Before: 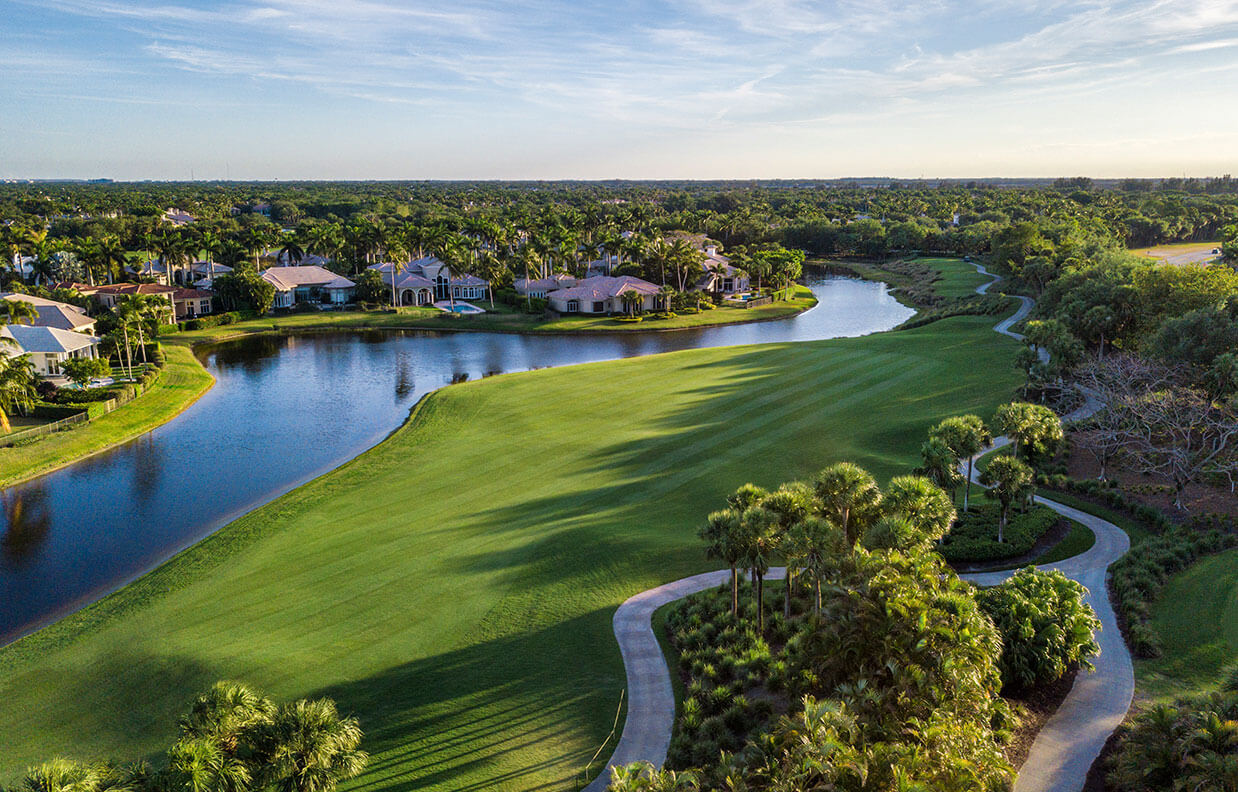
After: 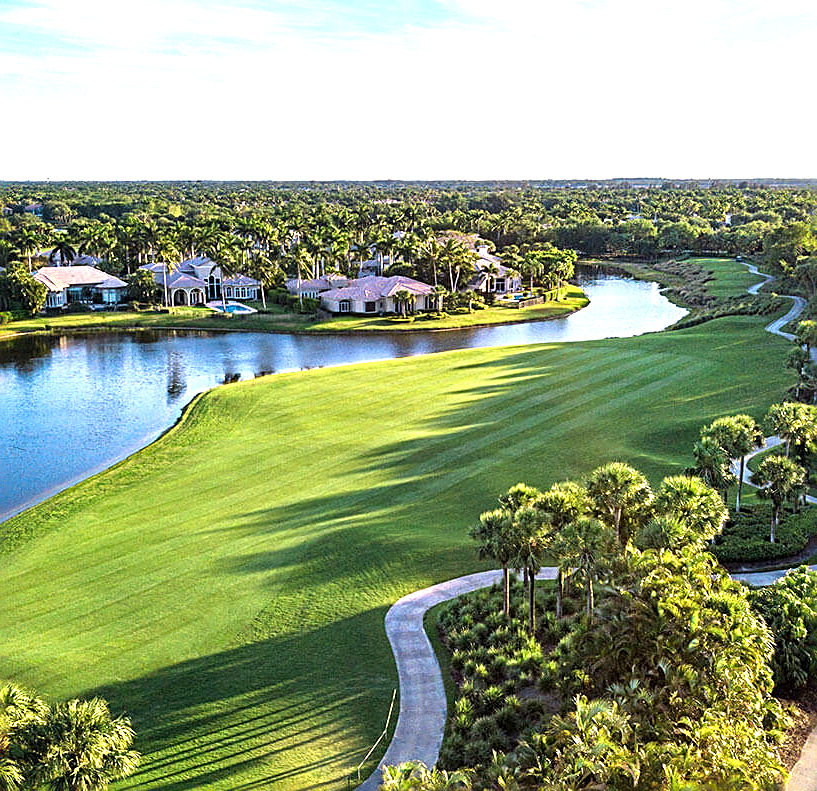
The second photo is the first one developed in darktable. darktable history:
sharpen: radius 2.584, amount 0.688
exposure: exposure 1.16 EV, compensate exposure bias true, compensate highlight preservation false
crop and rotate: left 18.442%, right 15.508%
